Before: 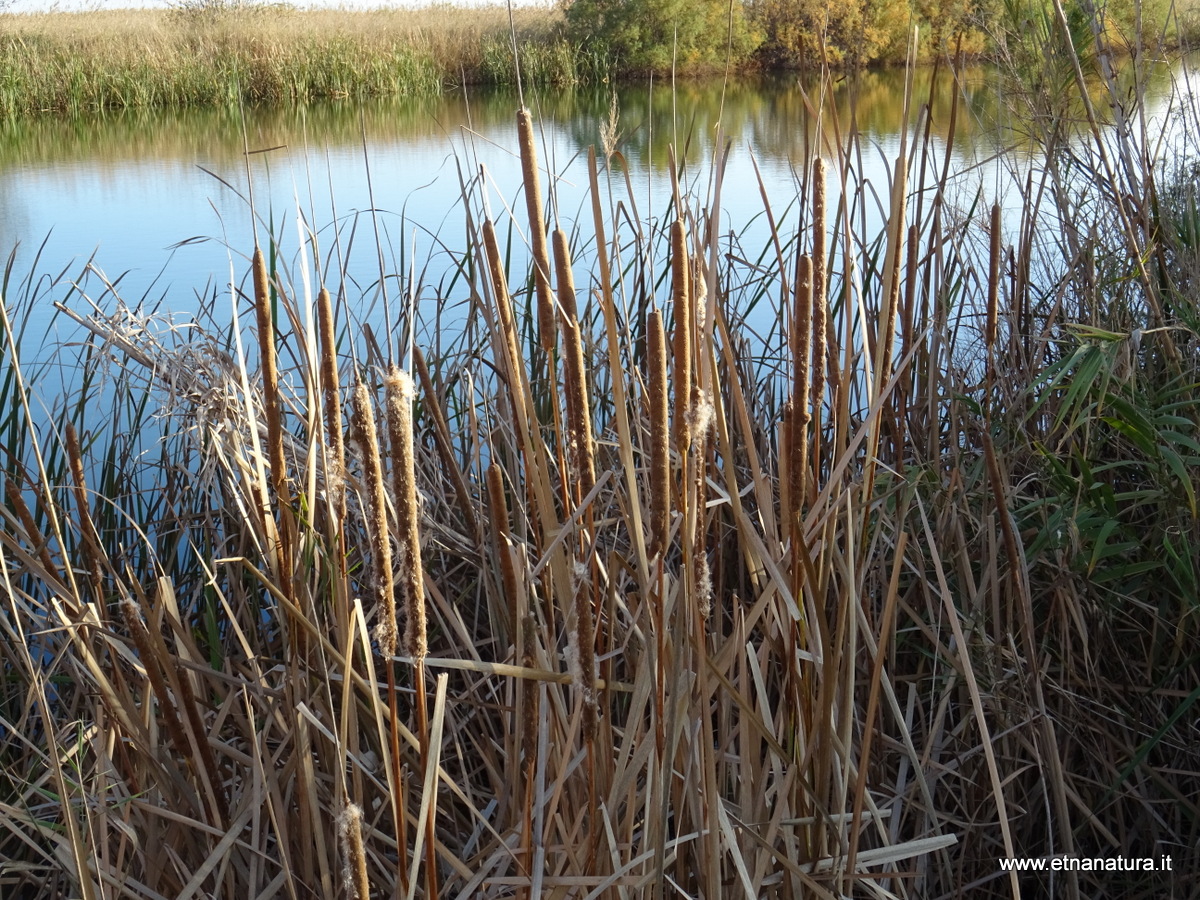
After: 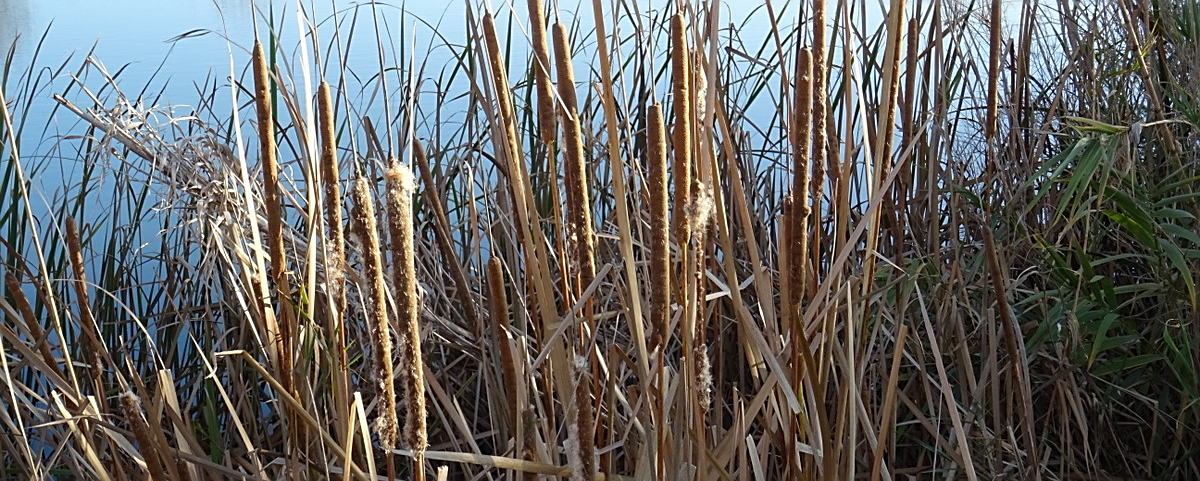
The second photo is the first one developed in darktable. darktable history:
sharpen: on, module defaults
crop and rotate: top 23.043%, bottom 23.437%
